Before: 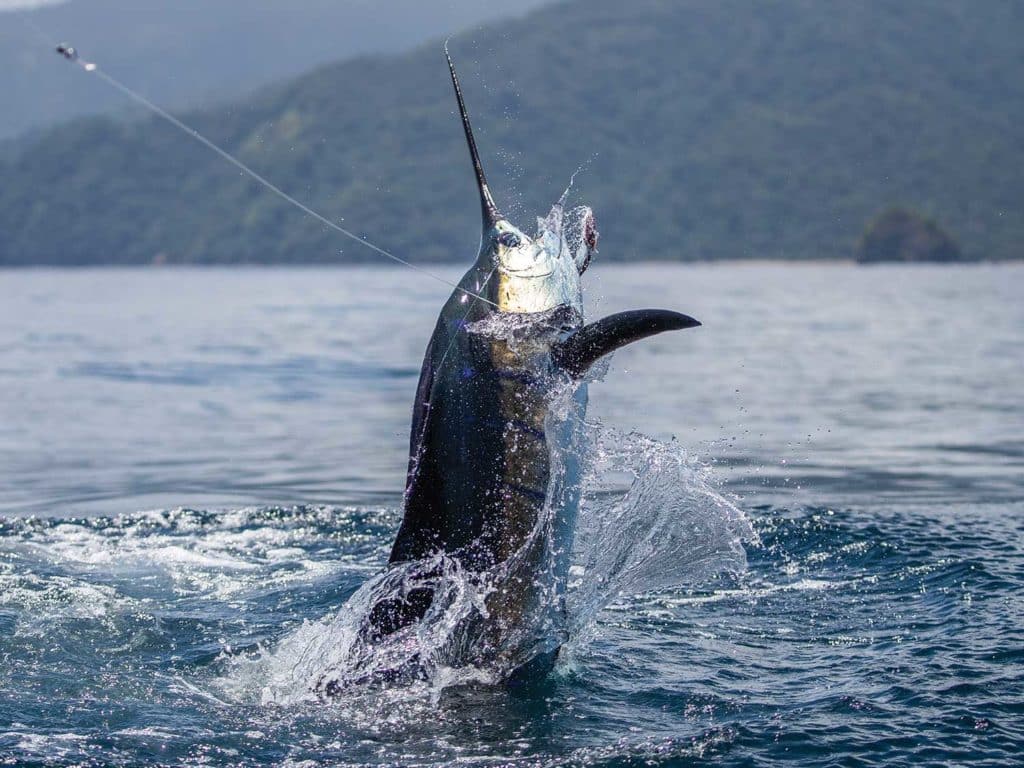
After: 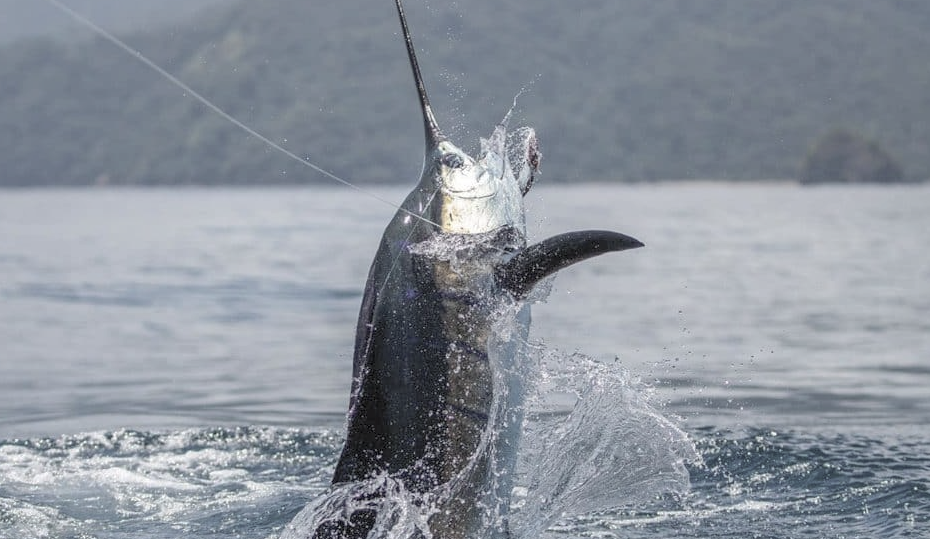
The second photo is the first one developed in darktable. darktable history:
crop: left 5.596%, top 10.314%, right 3.534%, bottom 19.395%
contrast brightness saturation: brightness 0.18, saturation -0.5
shadows and highlights: on, module defaults
